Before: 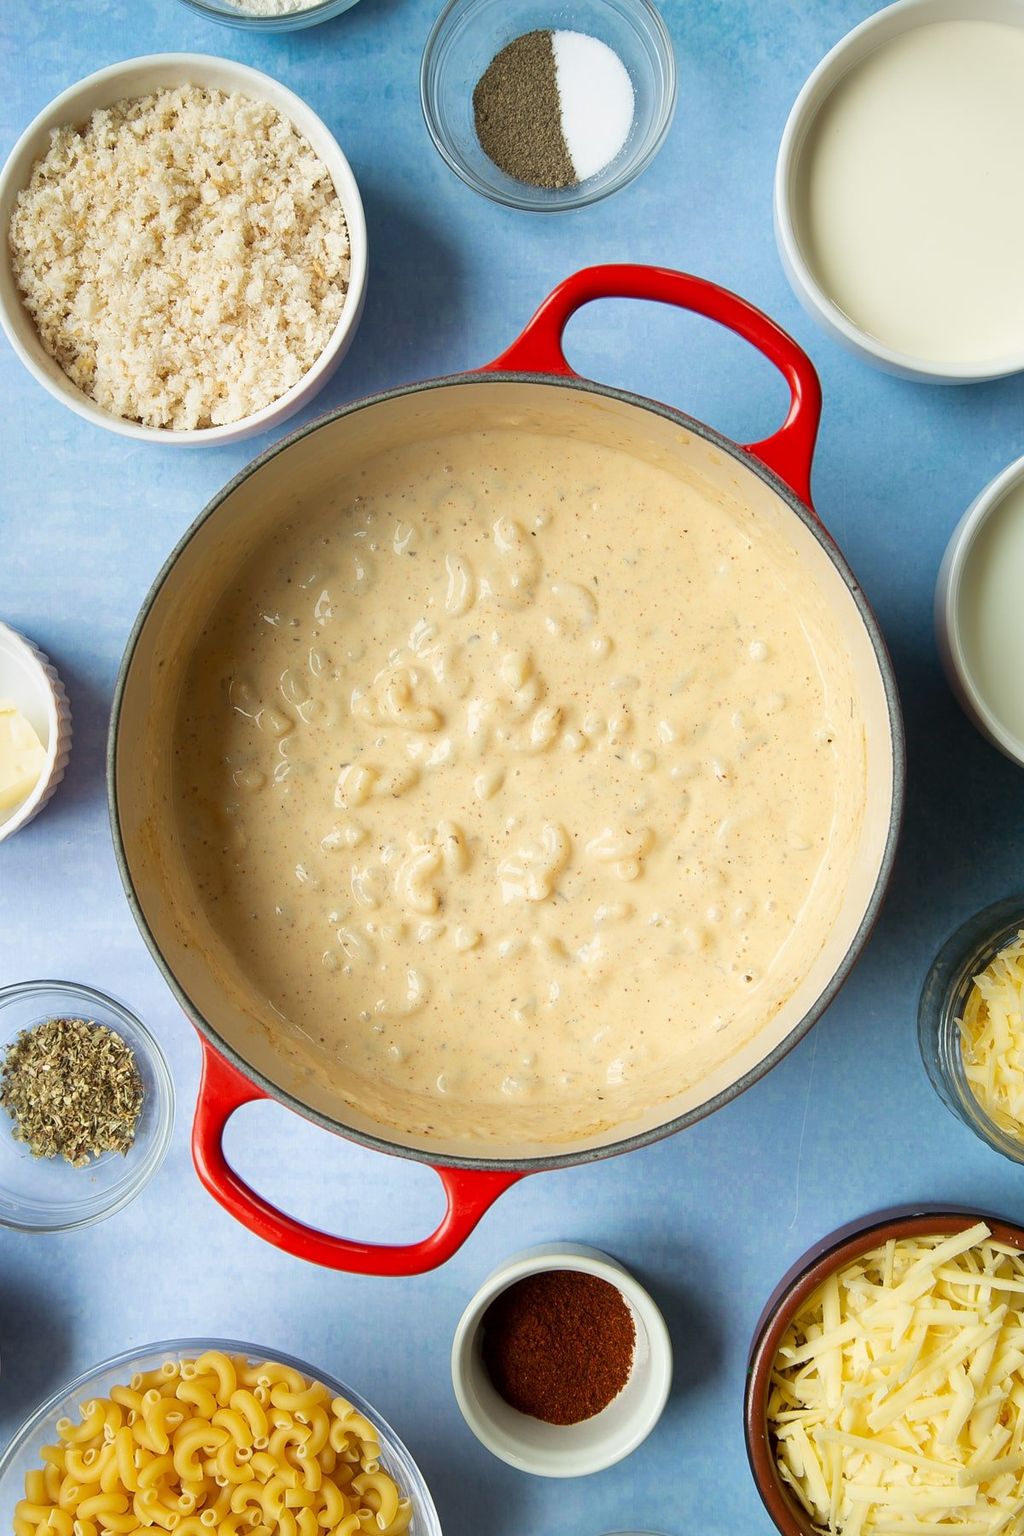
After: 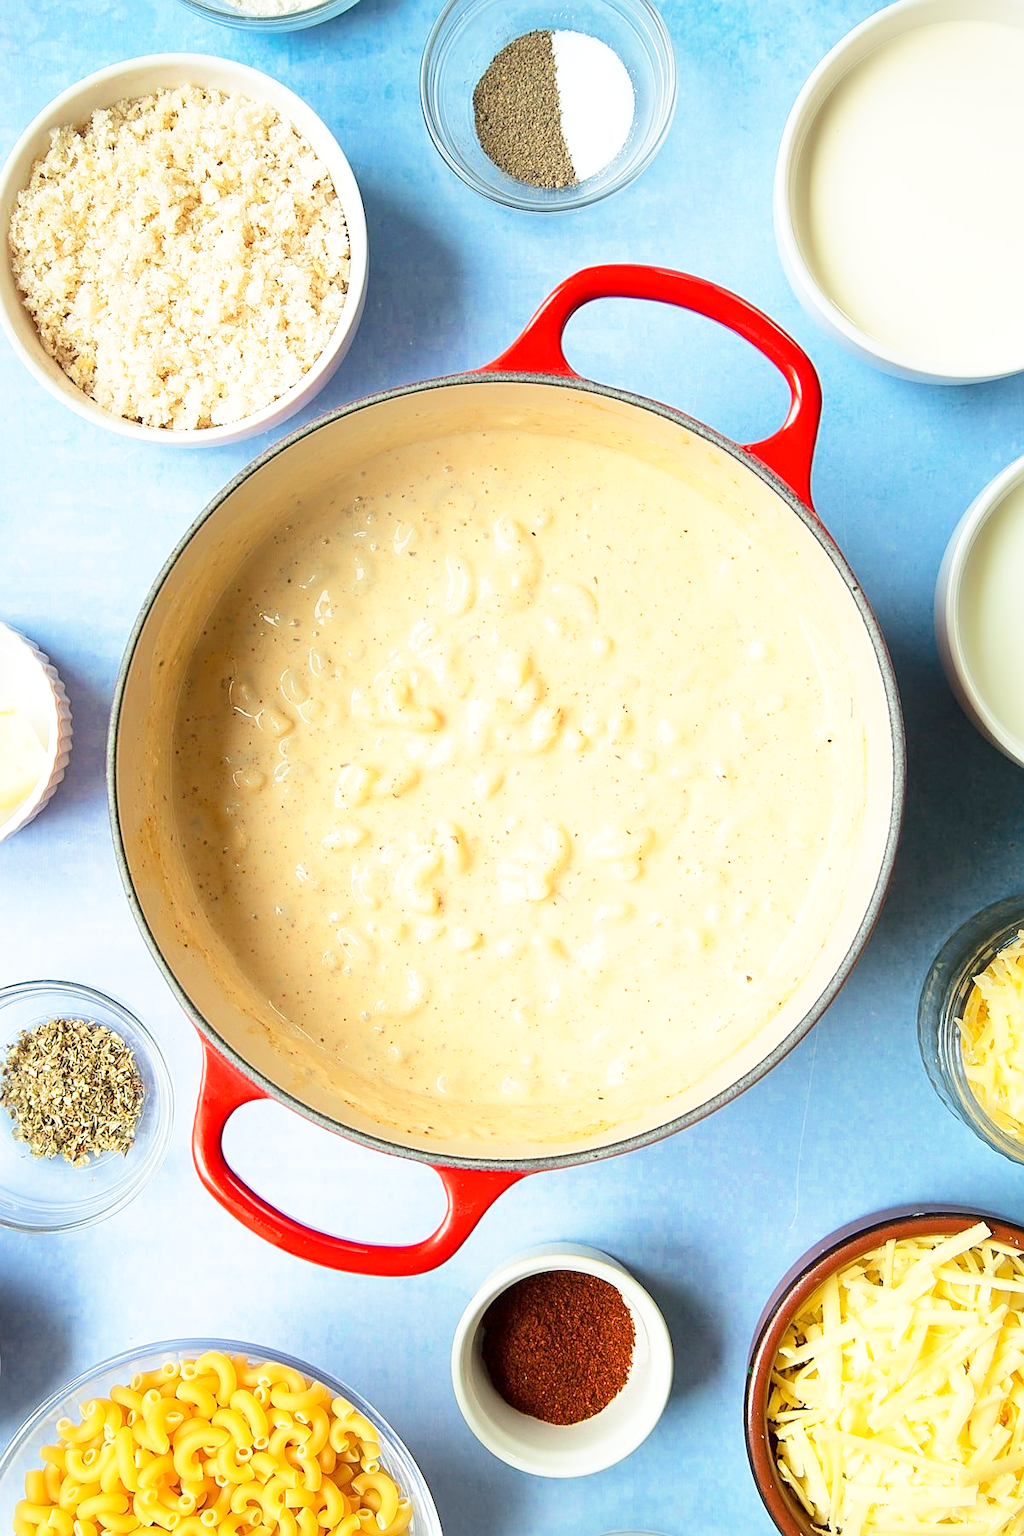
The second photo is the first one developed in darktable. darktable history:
base curve: curves: ch0 [(0, 0) (0.688, 0.865) (1, 1)], preserve colors none
sharpen: on, module defaults
tone equalizer: -8 EV 0.985 EV, -7 EV 0.962 EV, -6 EV 1.01 EV, -5 EV 1.01 EV, -4 EV 1.01 EV, -3 EV 0.741 EV, -2 EV 0.493 EV, -1 EV 0.231 EV, edges refinement/feathering 500, mask exposure compensation -1.57 EV, preserve details no
